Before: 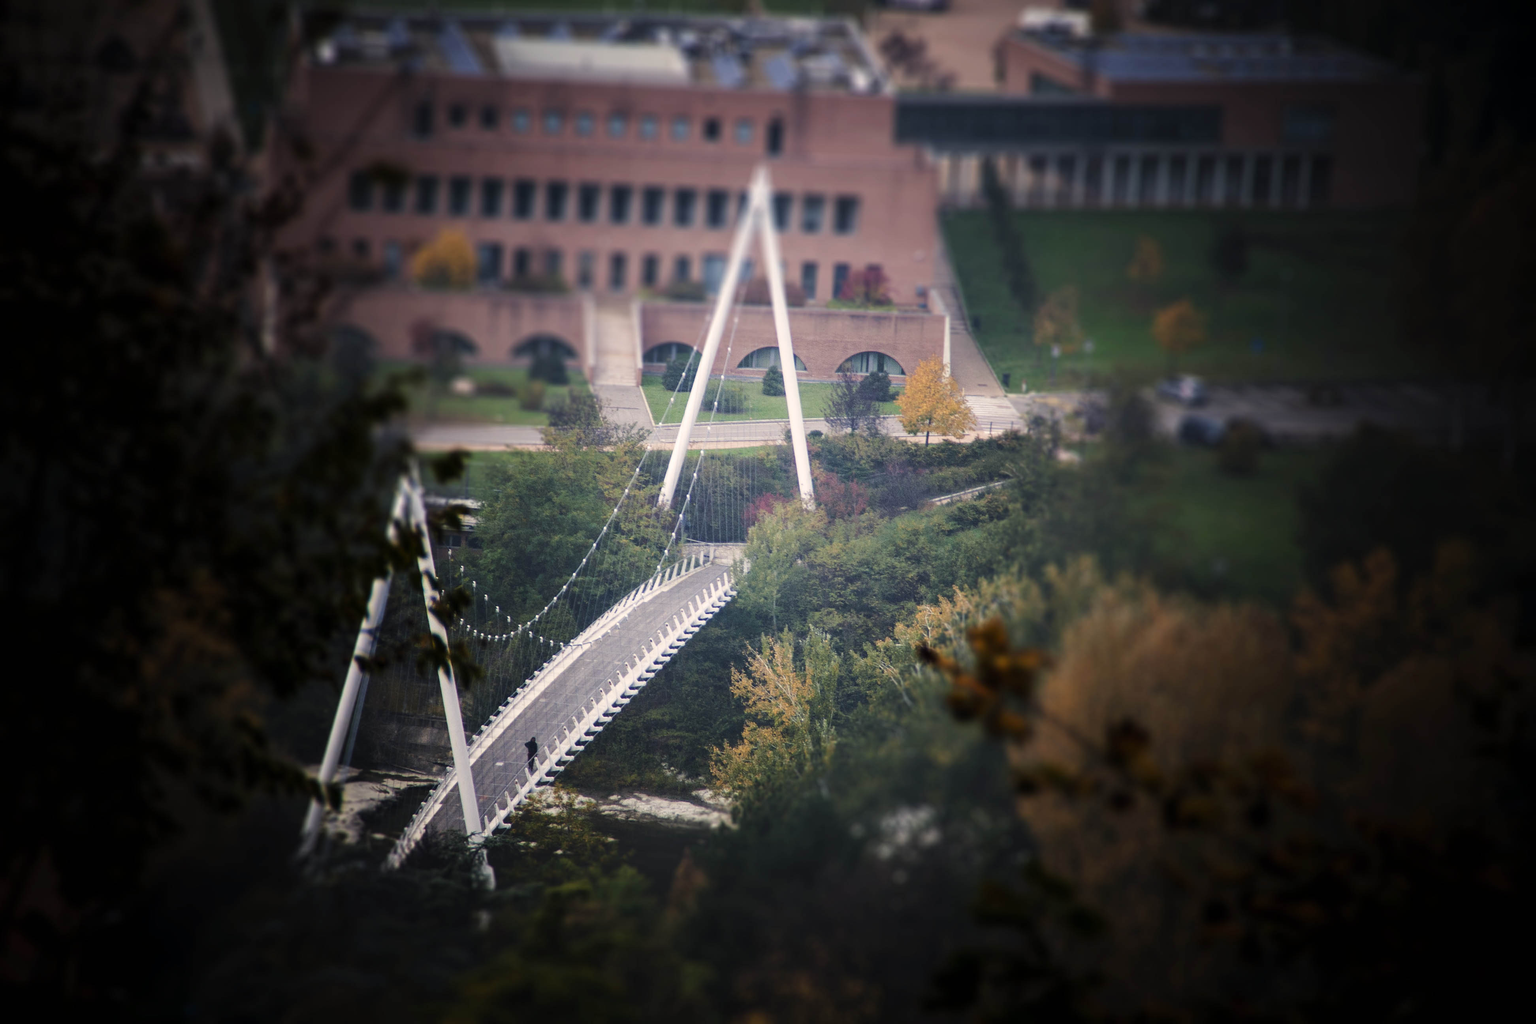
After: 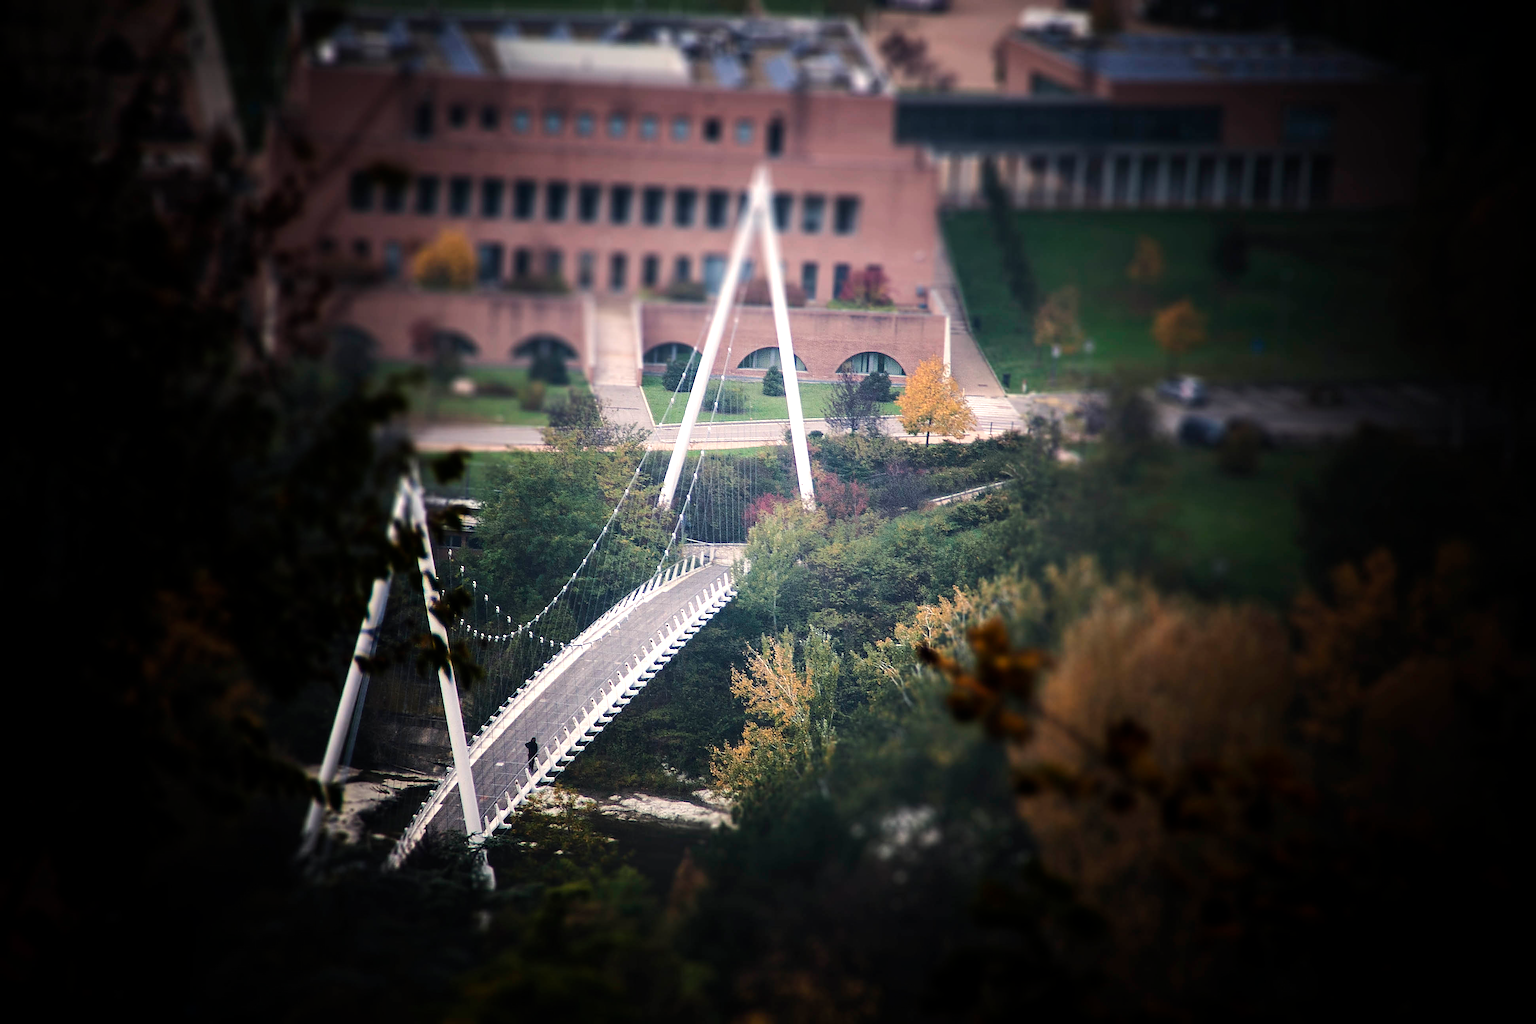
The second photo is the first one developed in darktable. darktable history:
sharpen: radius 1.4, amount 1.25, threshold 0.7
tone equalizer: -8 EV -0.417 EV, -7 EV -0.389 EV, -6 EV -0.333 EV, -5 EV -0.222 EV, -3 EV 0.222 EV, -2 EV 0.333 EV, -1 EV 0.389 EV, +0 EV 0.417 EV, edges refinement/feathering 500, mask exposure compensation -1.57 EV, preserve details no
